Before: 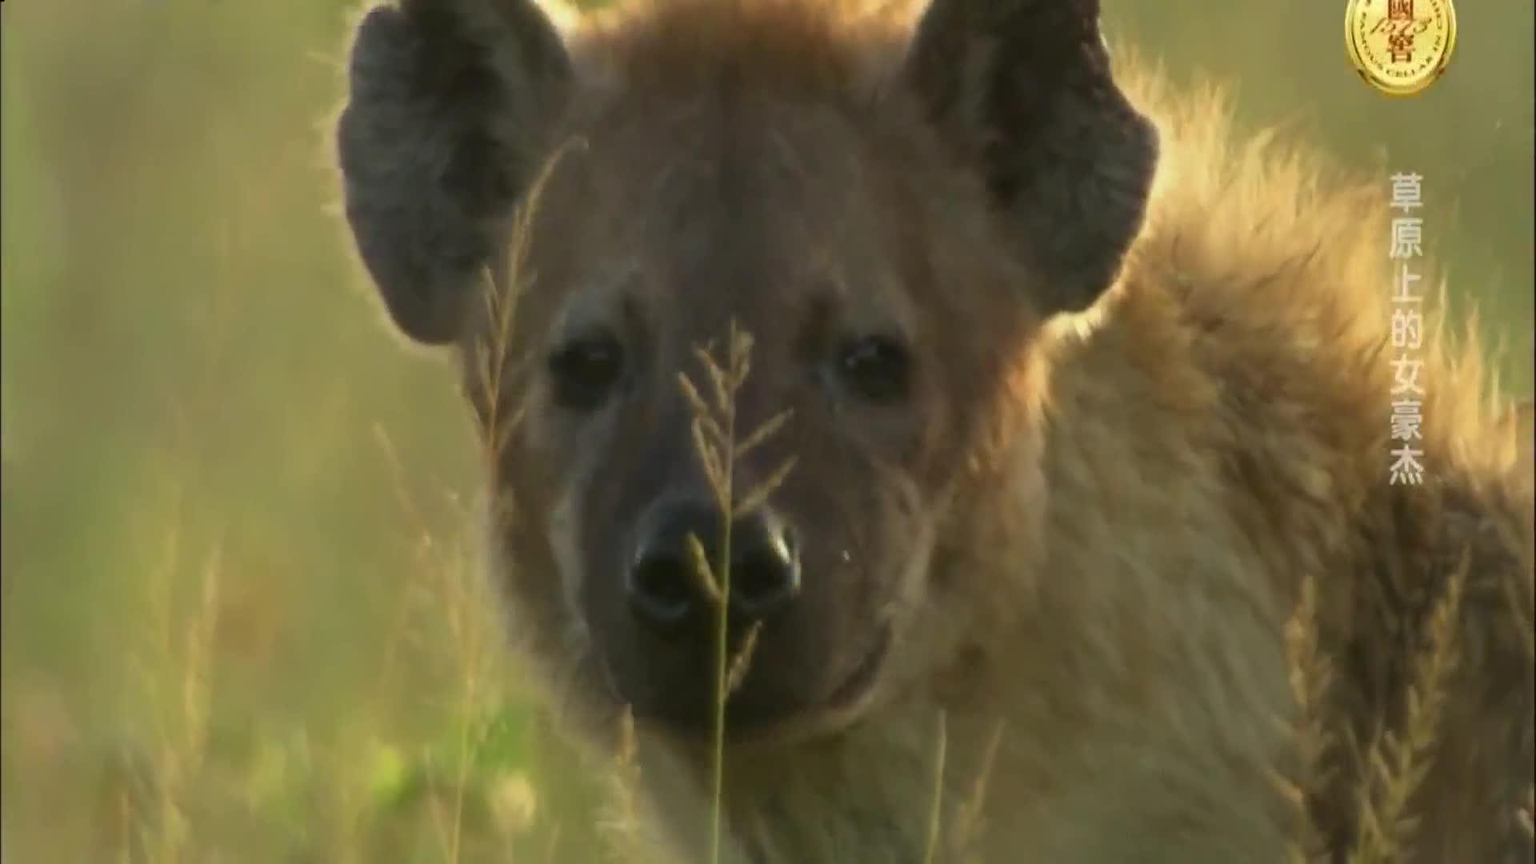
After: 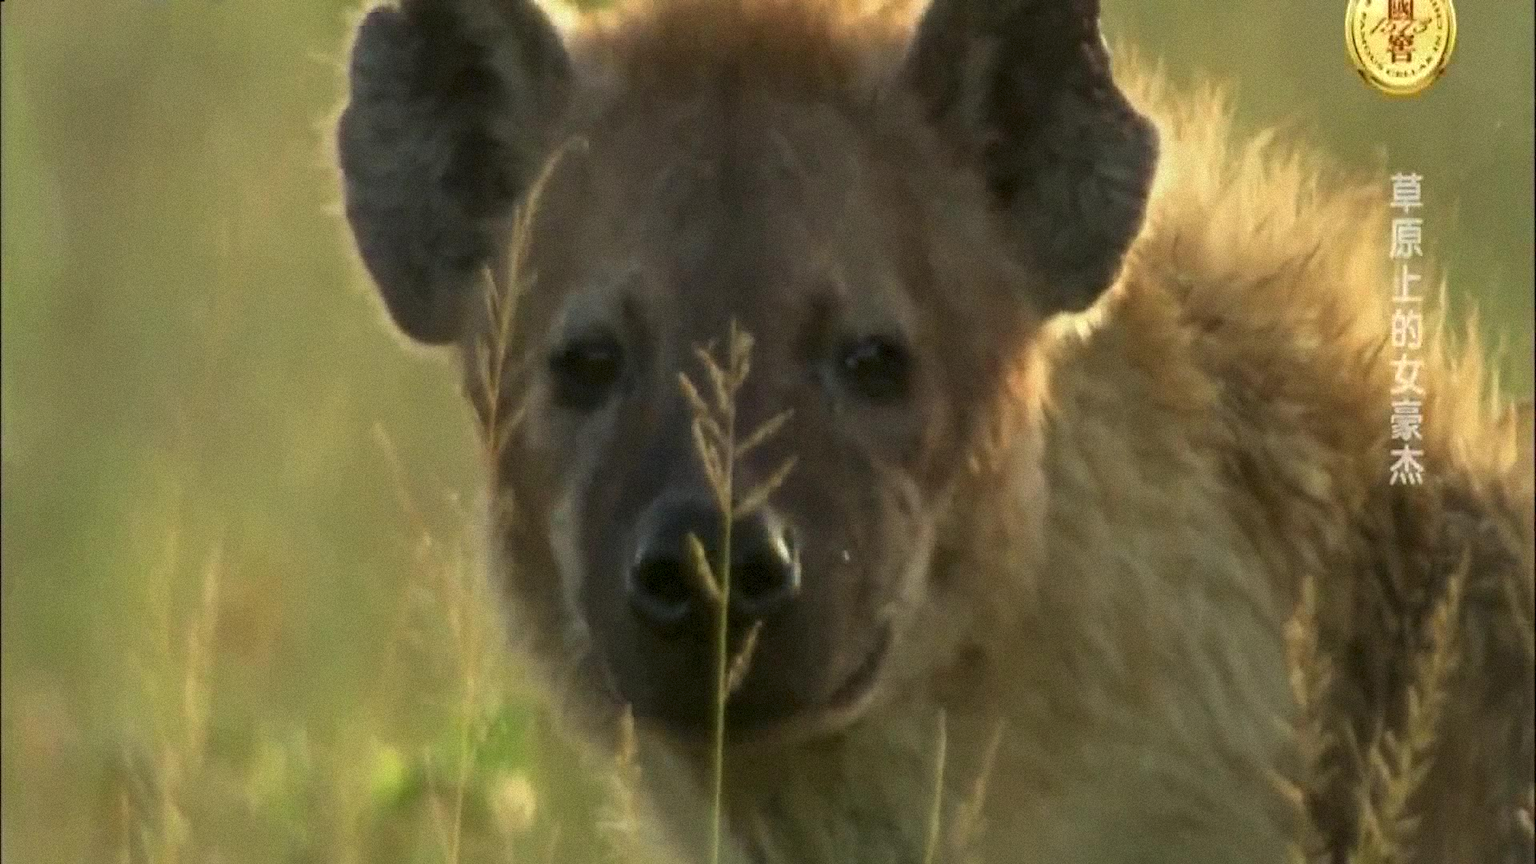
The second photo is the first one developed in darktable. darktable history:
local contrast: on, module defaults
grain: mid-tones bias 0%
